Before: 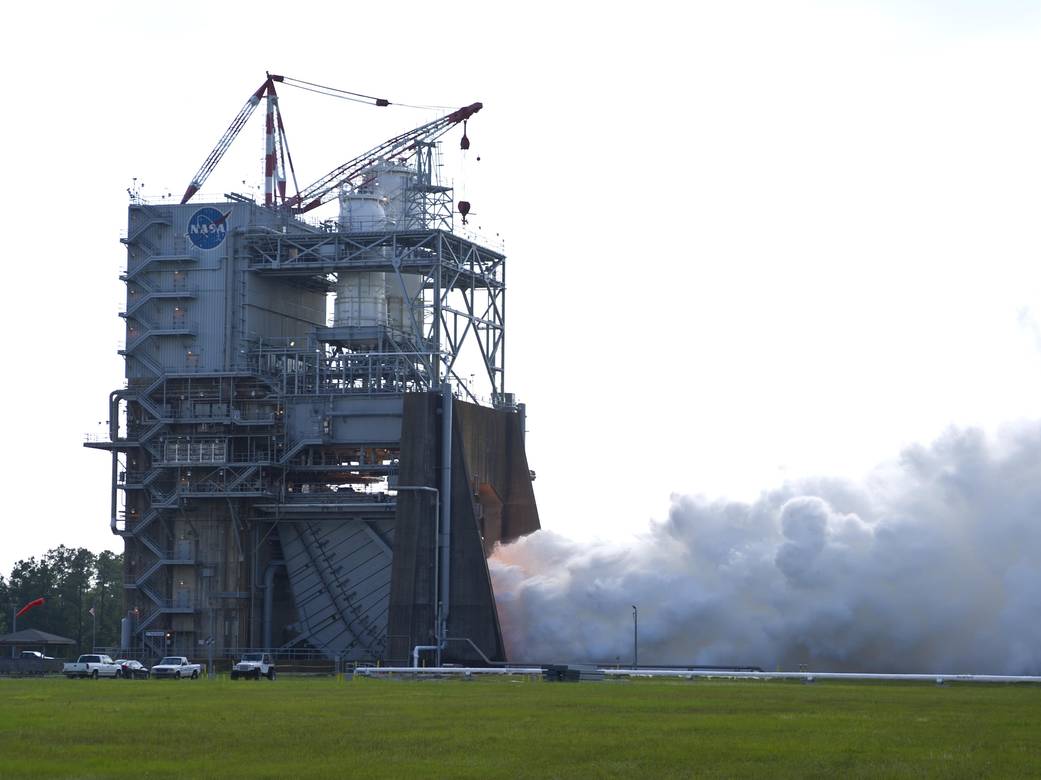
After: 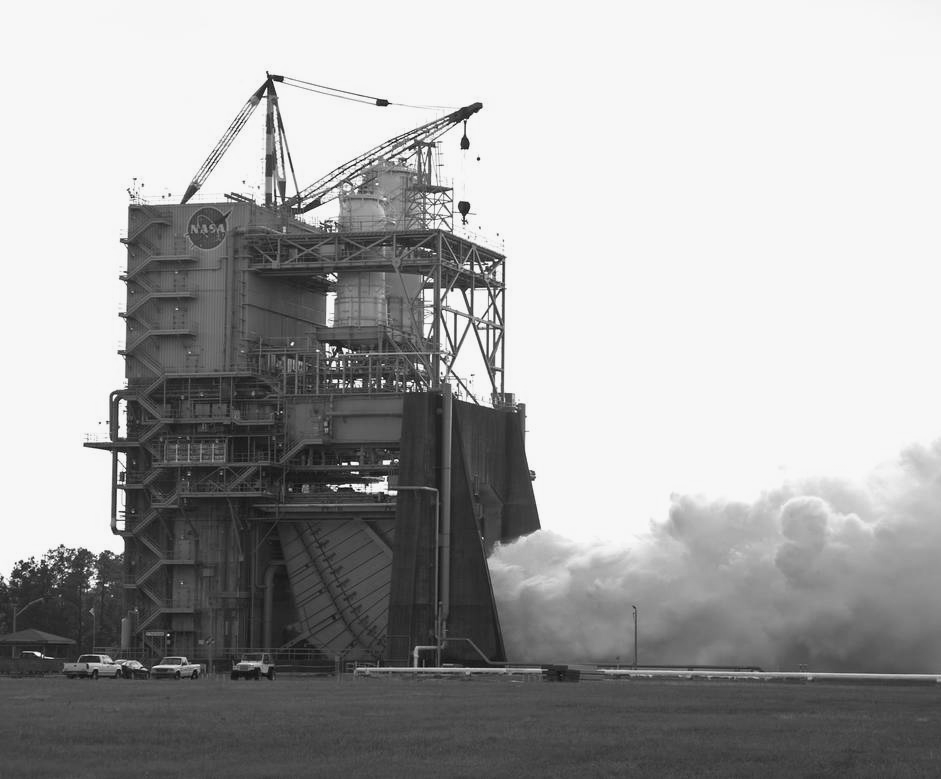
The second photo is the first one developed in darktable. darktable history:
crop: right 9.516%, bottom 0.048%
color calibration: output gray [0.31, 0.36, 0.33, 0], illuminant same as pipeline (D50), adaptation XYZ, x 0.346, y 0.358, temperature 5019.17 K
